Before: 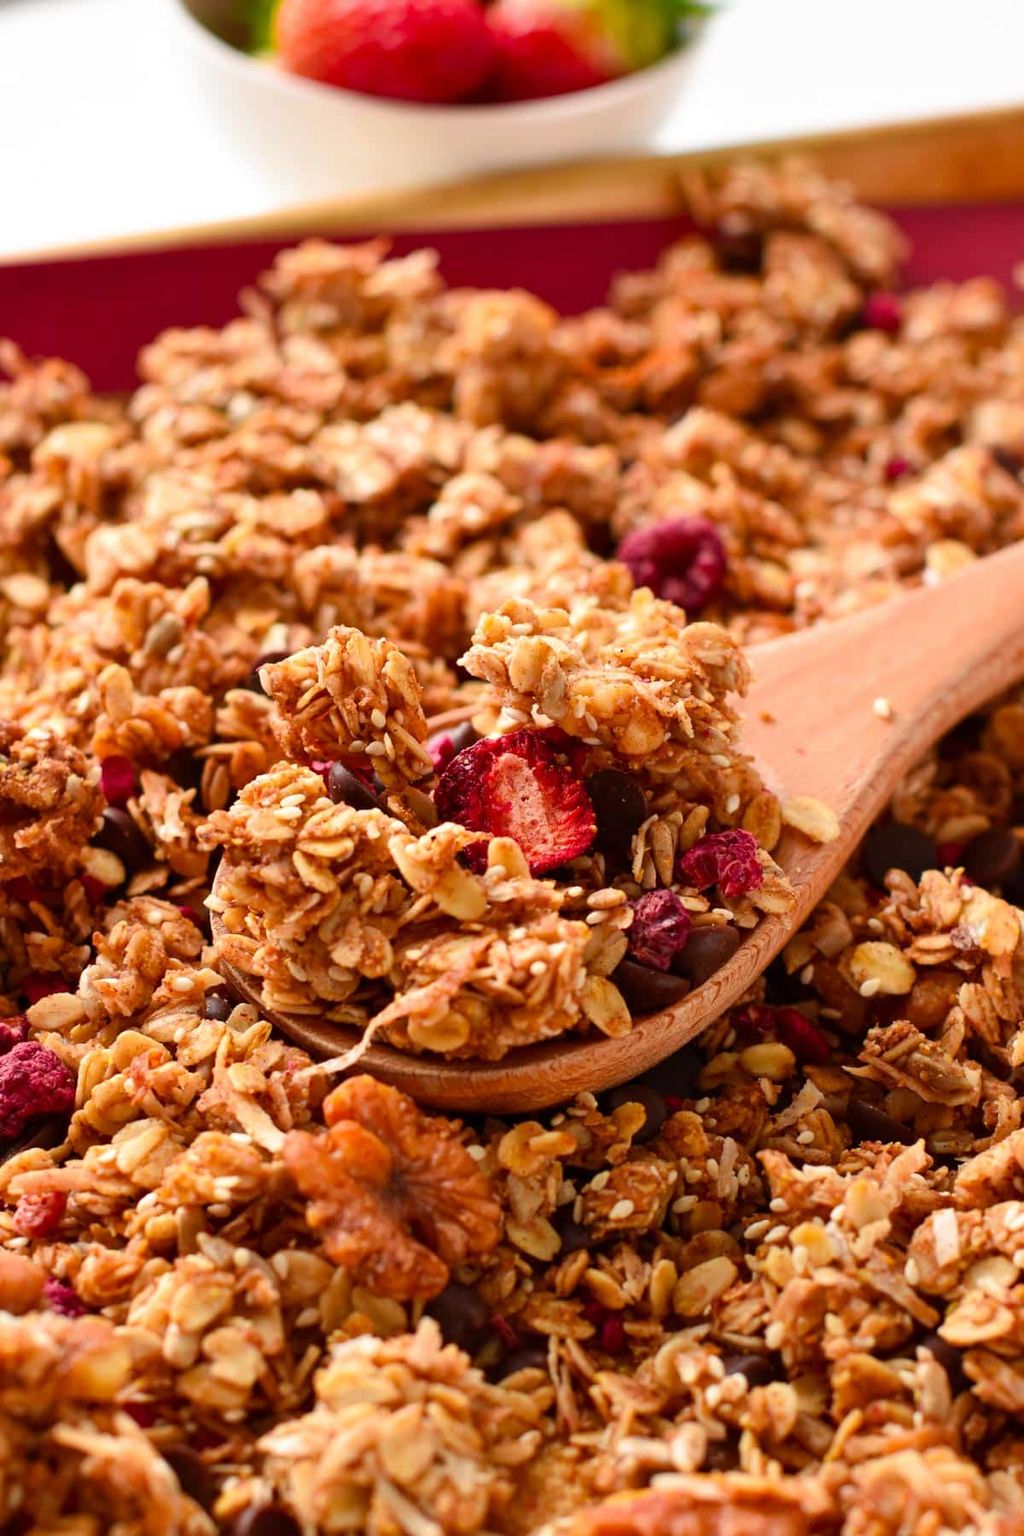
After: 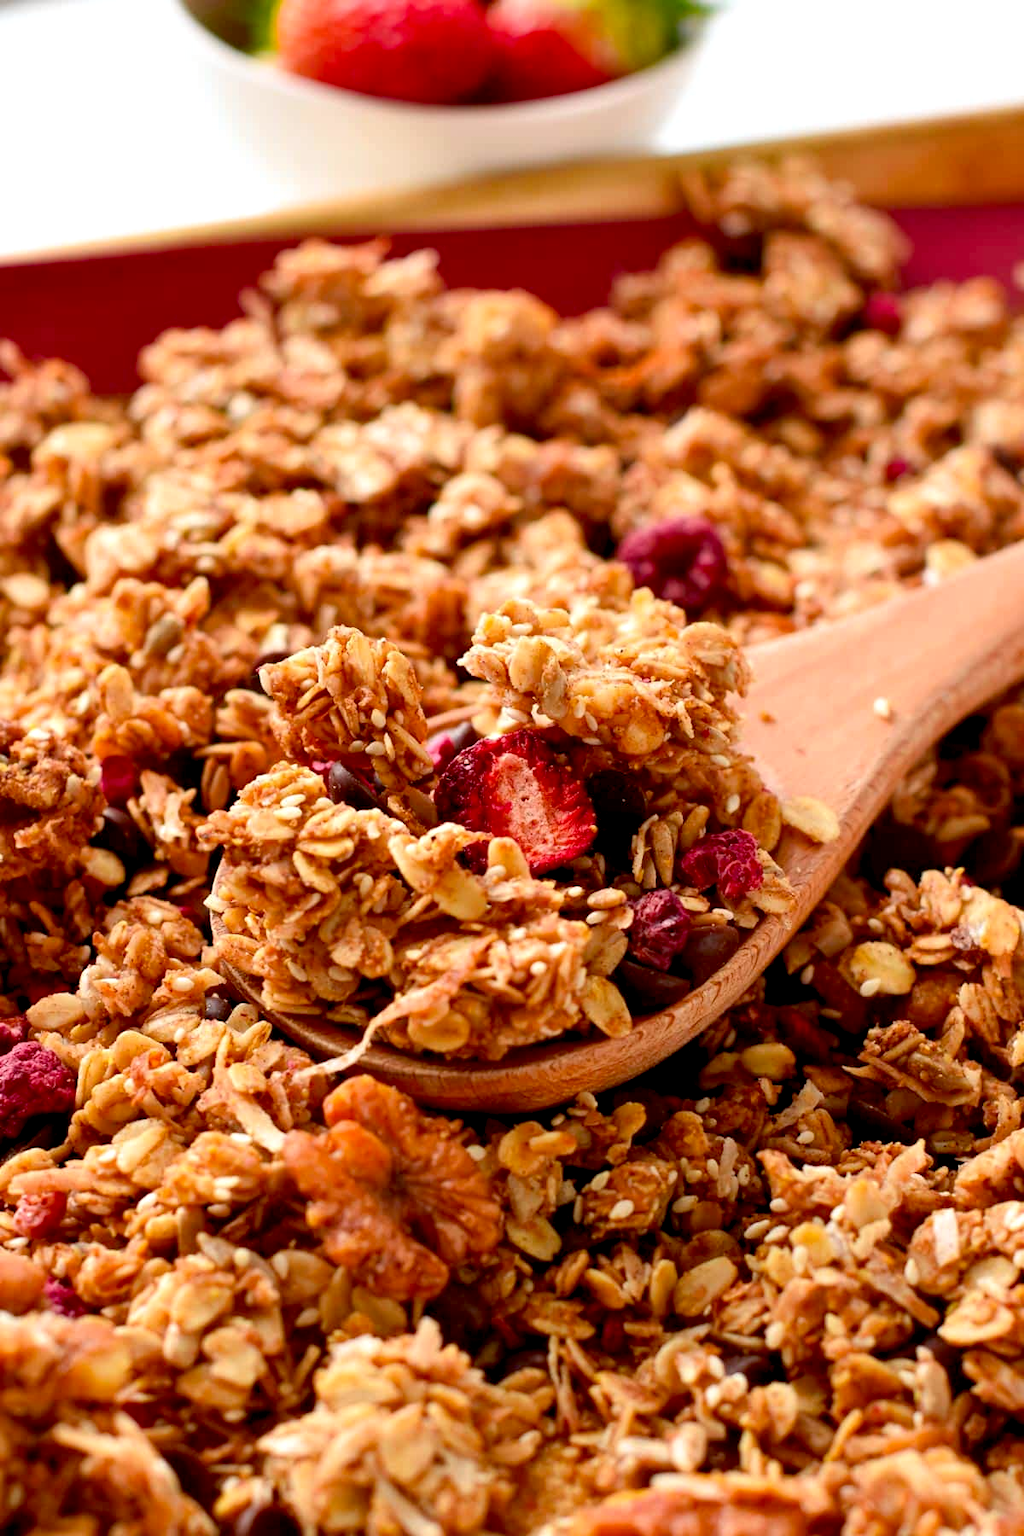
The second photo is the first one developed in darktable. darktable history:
exposure: black level correction 0.009, exposure 0.119 EV, compensate highlight preservation false
white balance: red 0.986, blue 1.01
